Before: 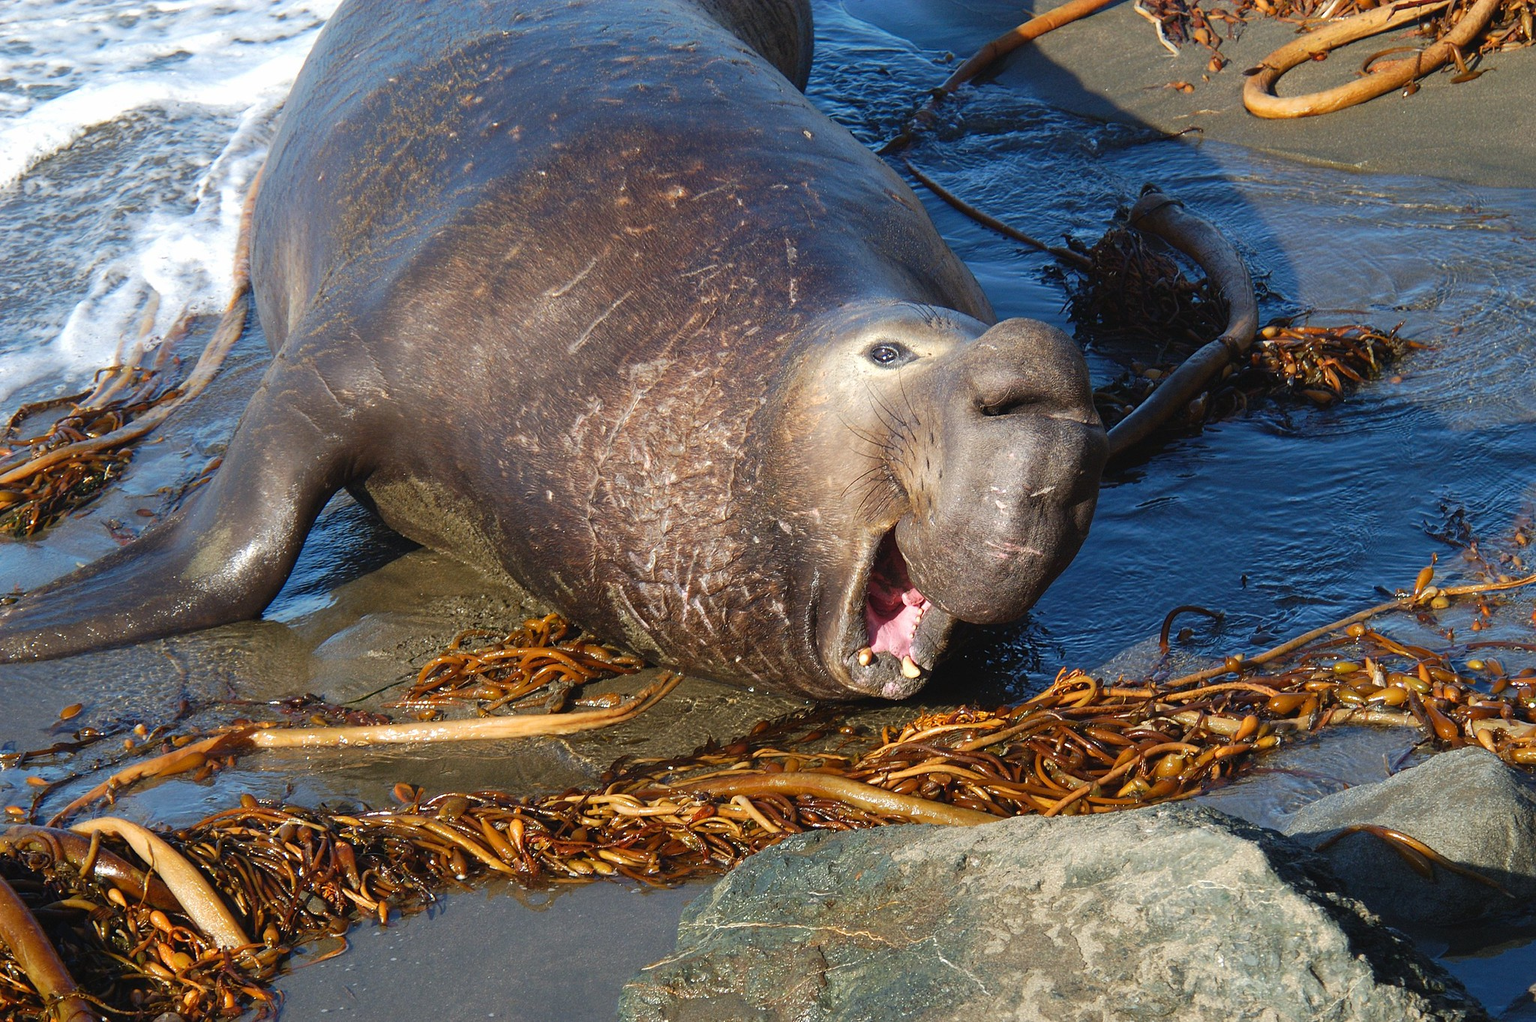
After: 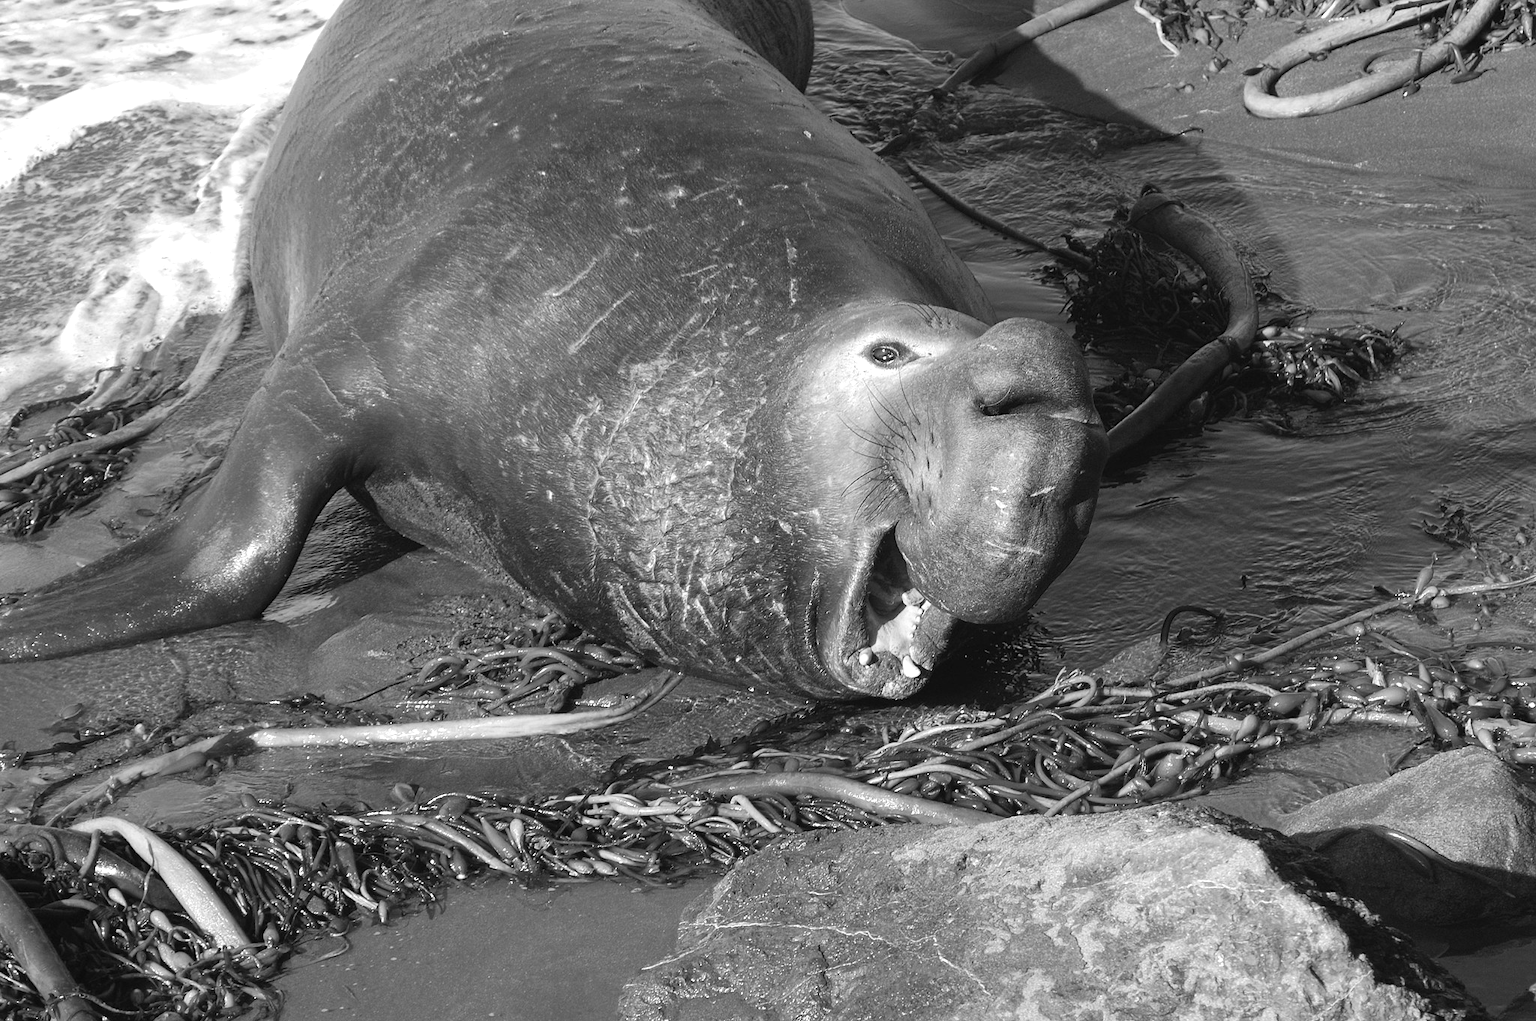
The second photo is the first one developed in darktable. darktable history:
monochrome: on, module defaults
white balance: red 1.08, blue 0.791
exposure: exposure 0.197 EV, compensate highlight preservation false
